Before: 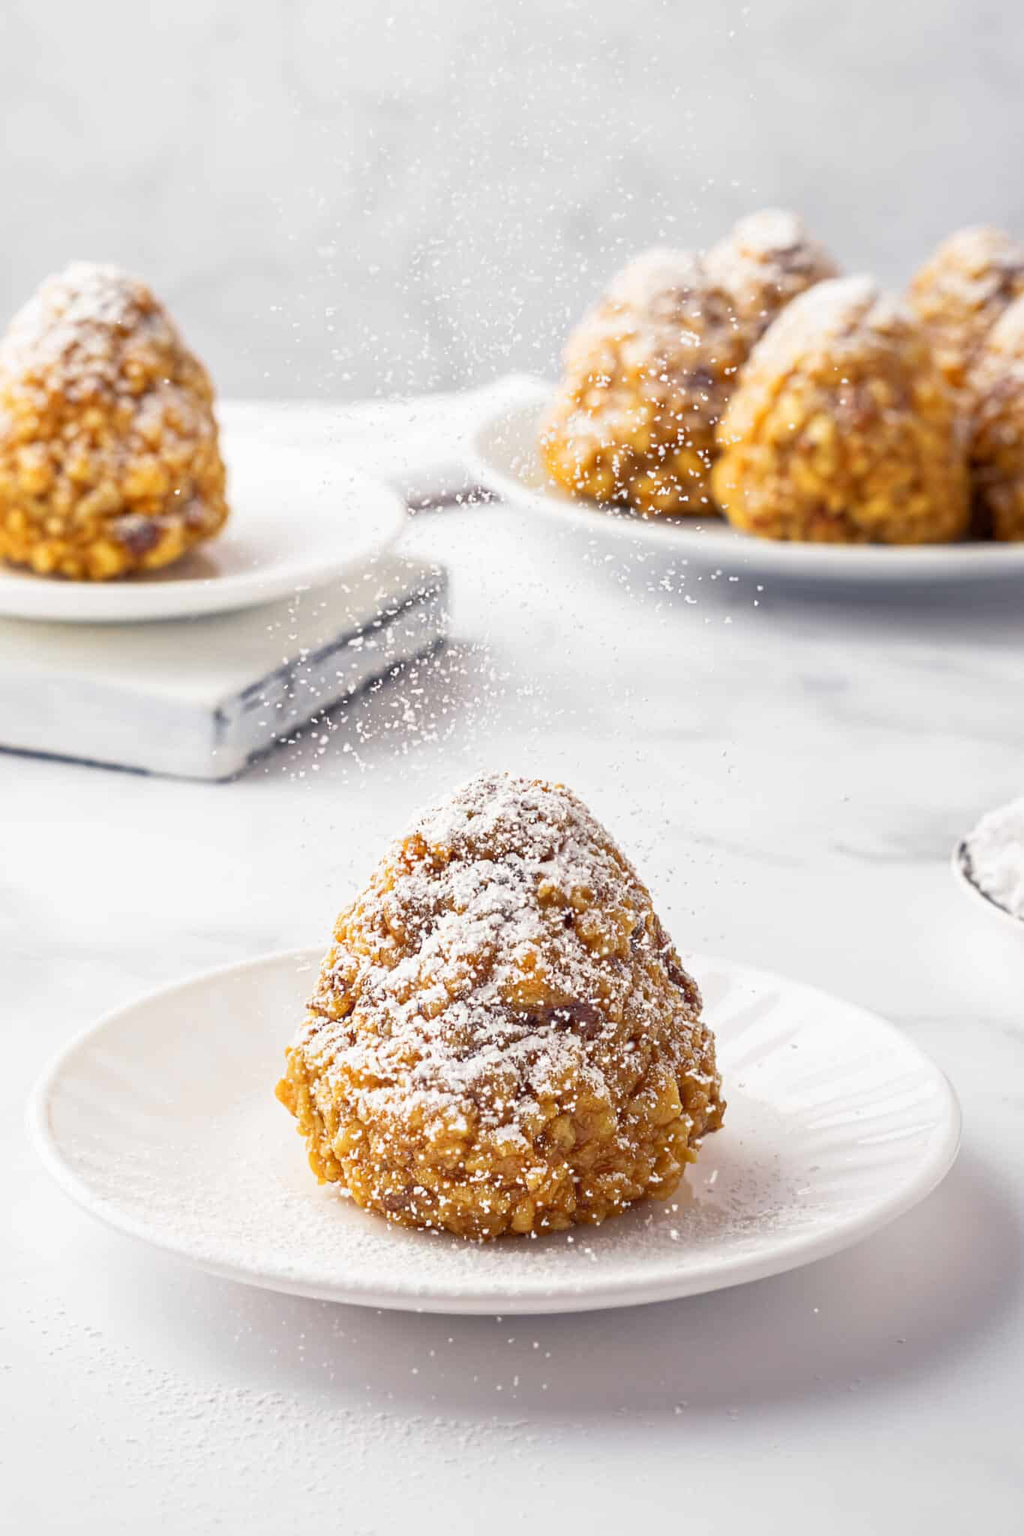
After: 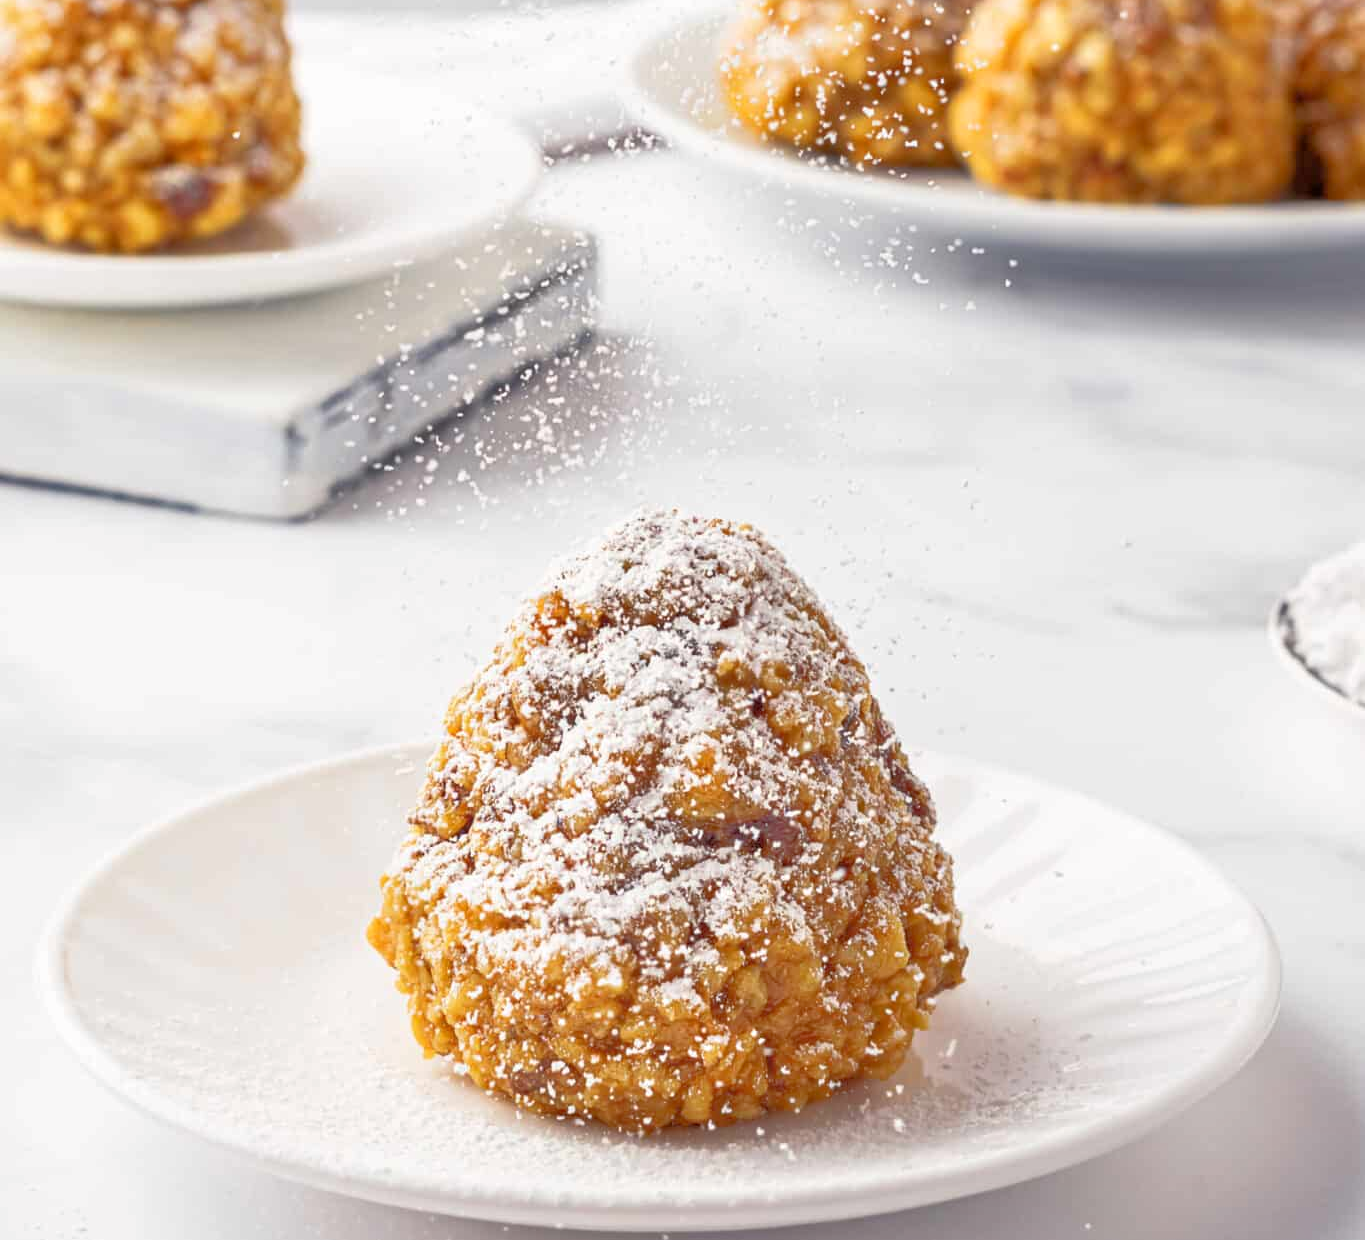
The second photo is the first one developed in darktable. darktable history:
tone equalizer: -7 EV 0.142 EV, -6 EV 0.613 EV, -5 EV 1.16 EV, -4 EV 1.29 EV, -3 EV 1.14 EV, -2 EV 0.6 EV, -1 EV 0.157 EV
crop and rotate: top 25.446%, bottom 13.987%
color correction: highlights b* 0.064
